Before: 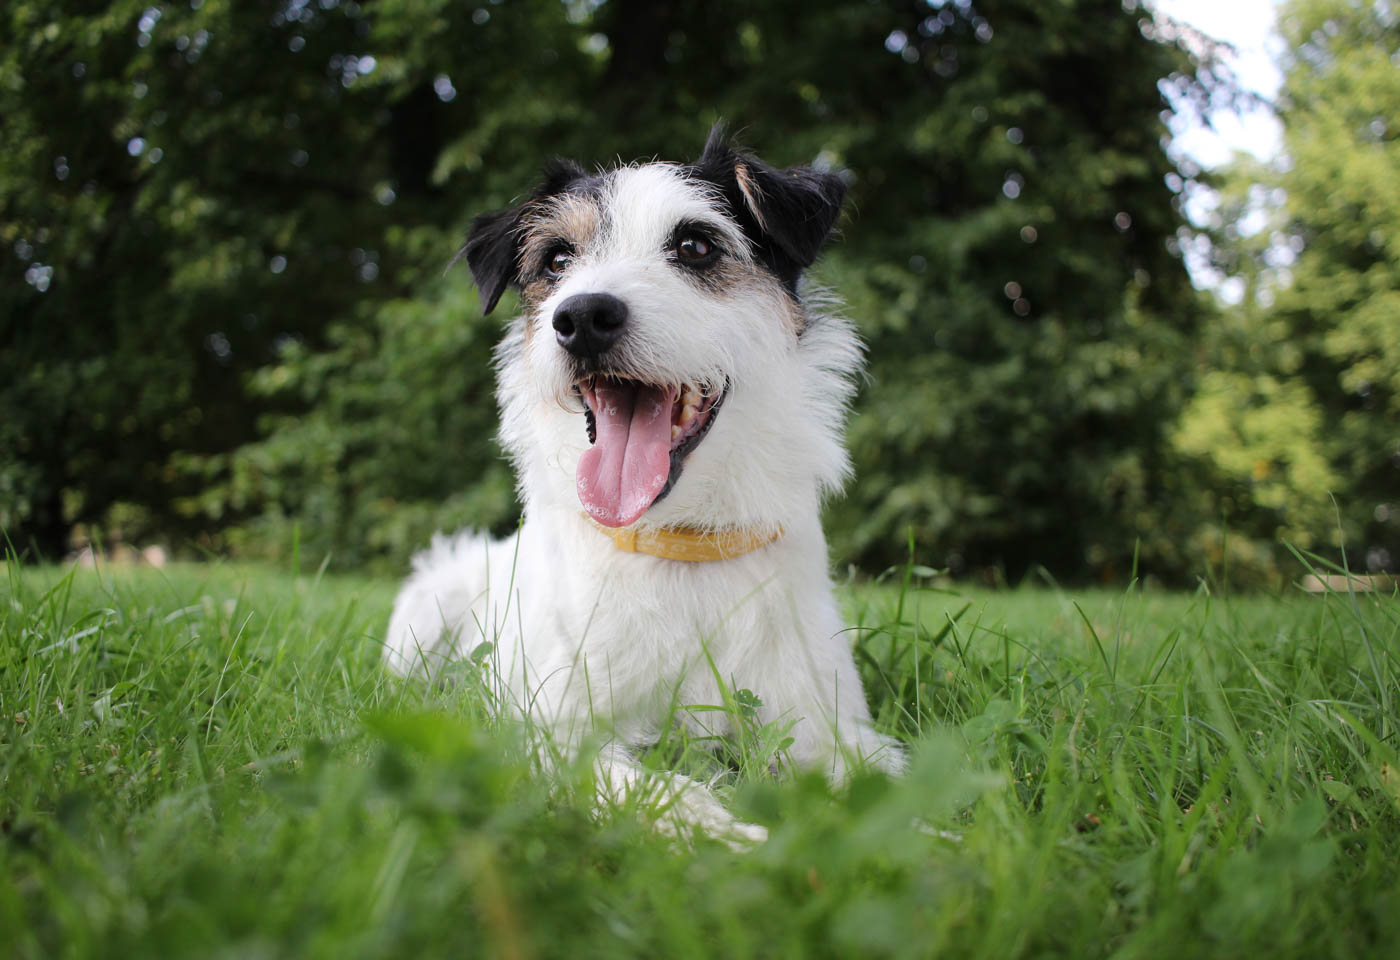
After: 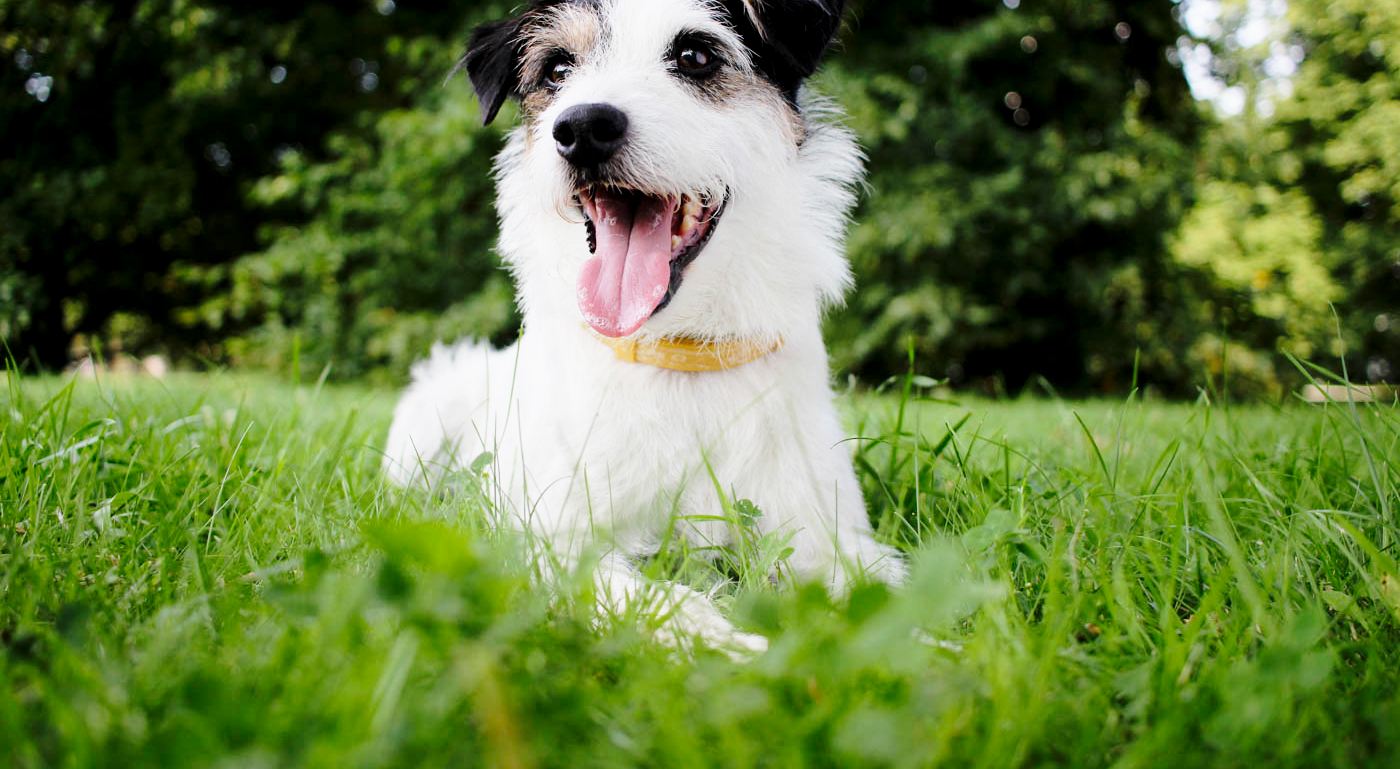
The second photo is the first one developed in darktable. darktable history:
crop and rotate: top 19.84%
exposure: black level correction 0.006, exposure -0.224 EV, compensate highlight preservation false
base curve: curves: ch0 [(0, 0) (0.028, 0.03) (0.121, 0.232) (0.46, 0.748) (0.859, 0.968) (1, 1)], preserve colors none
